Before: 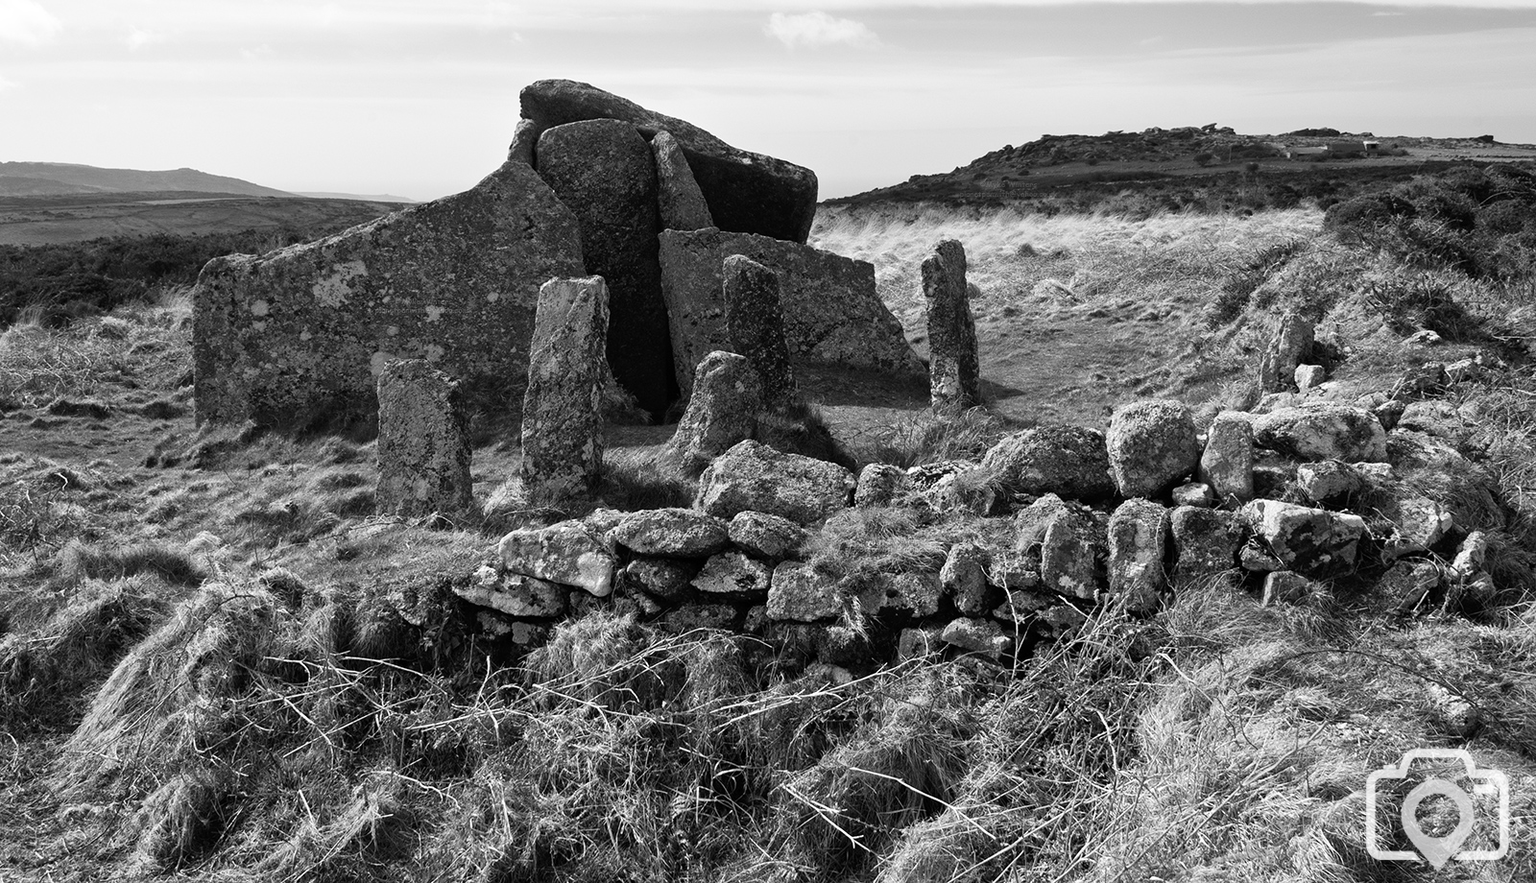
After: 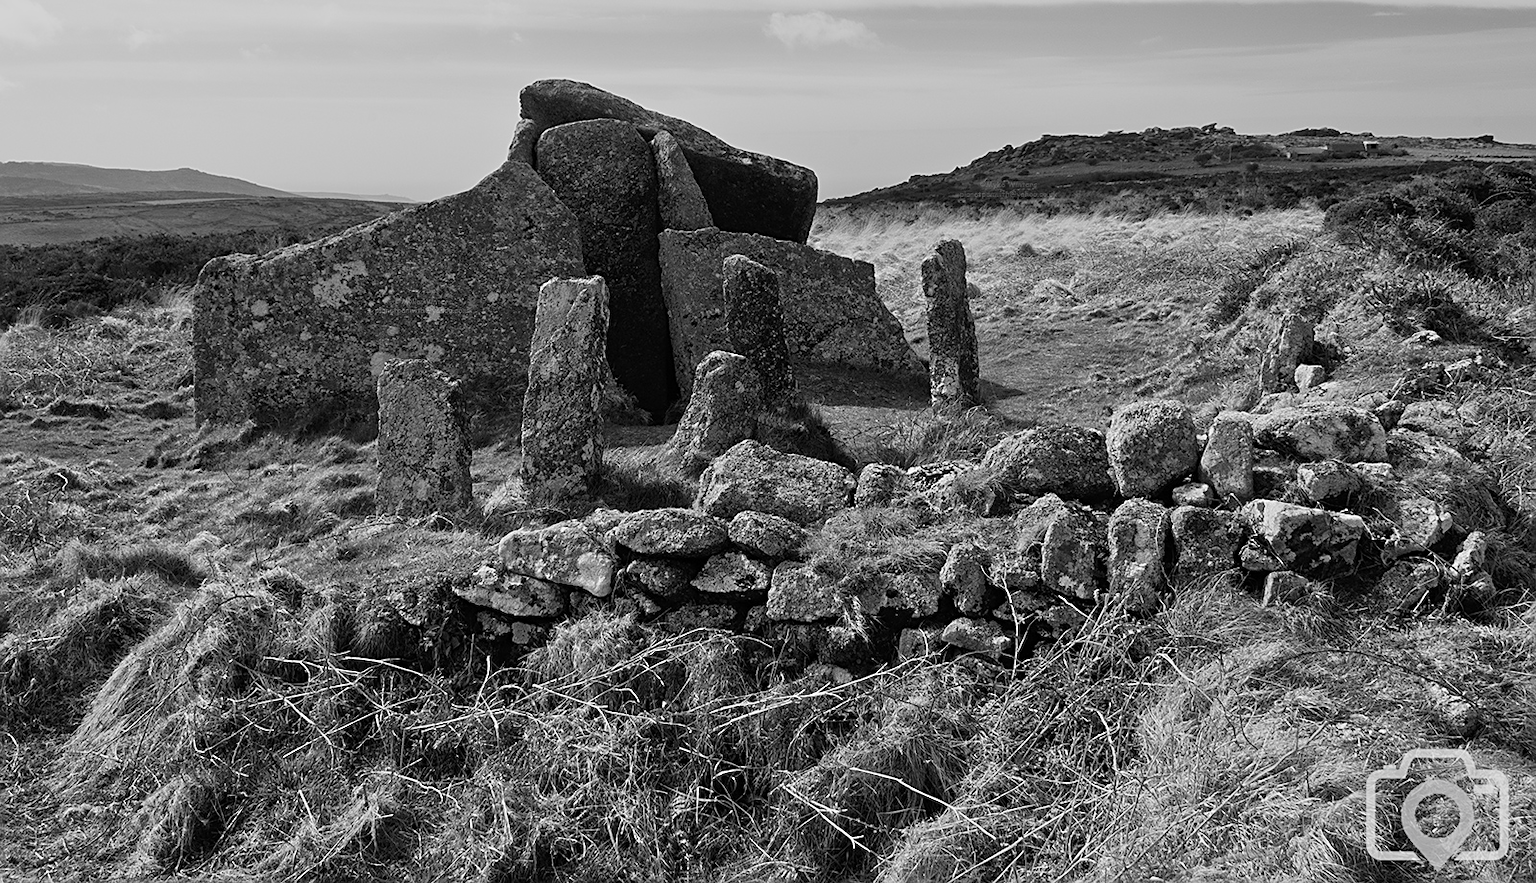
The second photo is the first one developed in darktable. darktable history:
tone equalizer: -8 EV -0.002 EV, -7 EV 0.005 EV, -6 EV -0.039 EV, -5 EV 0.011 EV, -4 EV -0.017 EV, -3 EV 0.035 EV, -2 EV -0.071 EV, -1 EV -0.292 EV, +0 EV -0.611 EV
levels: white 99.96%
sharpen: on, module defaults
